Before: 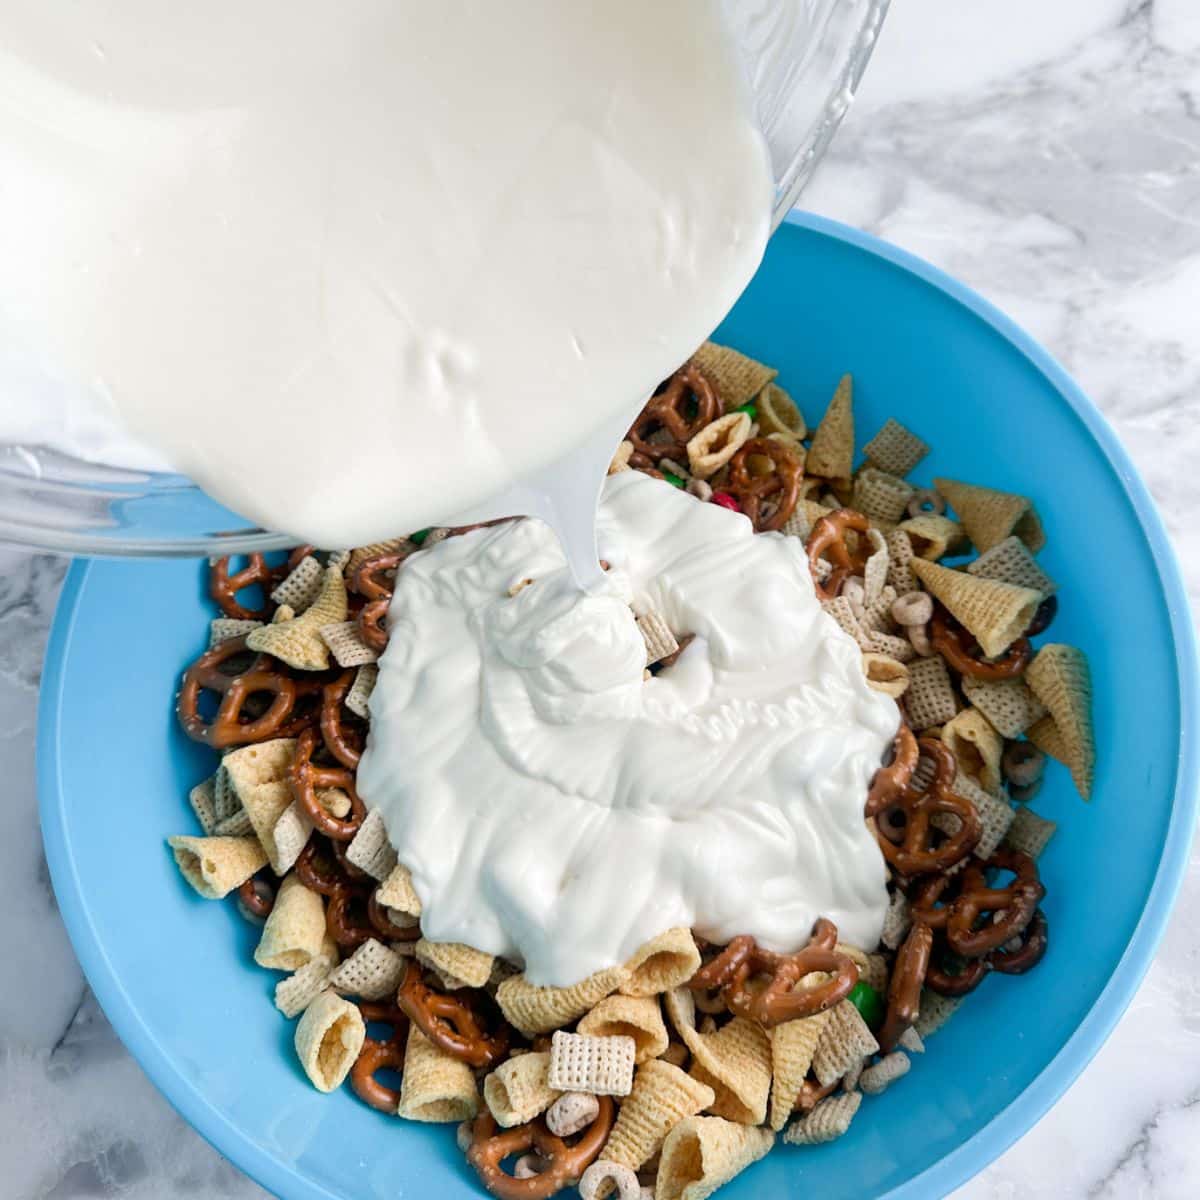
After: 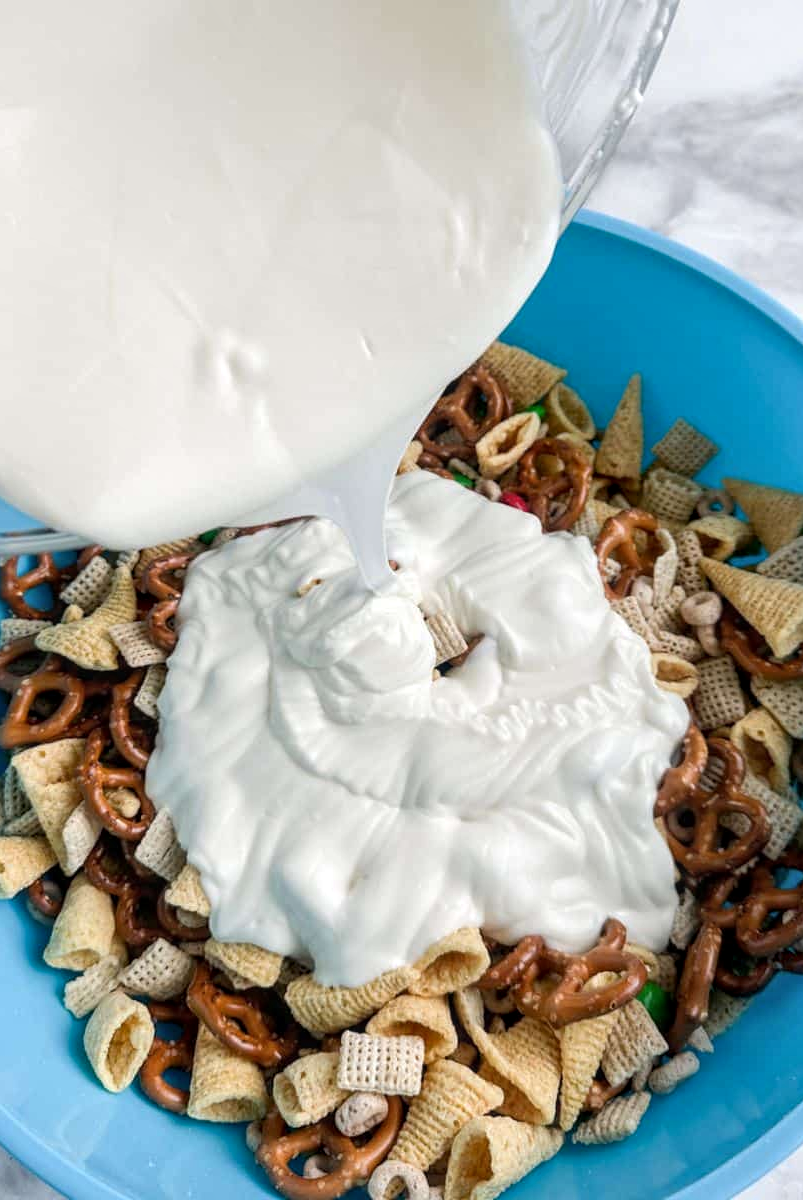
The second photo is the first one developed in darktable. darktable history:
local contrast: on, module defaults
crop and rotate: left 17.659%, right 15.387%
